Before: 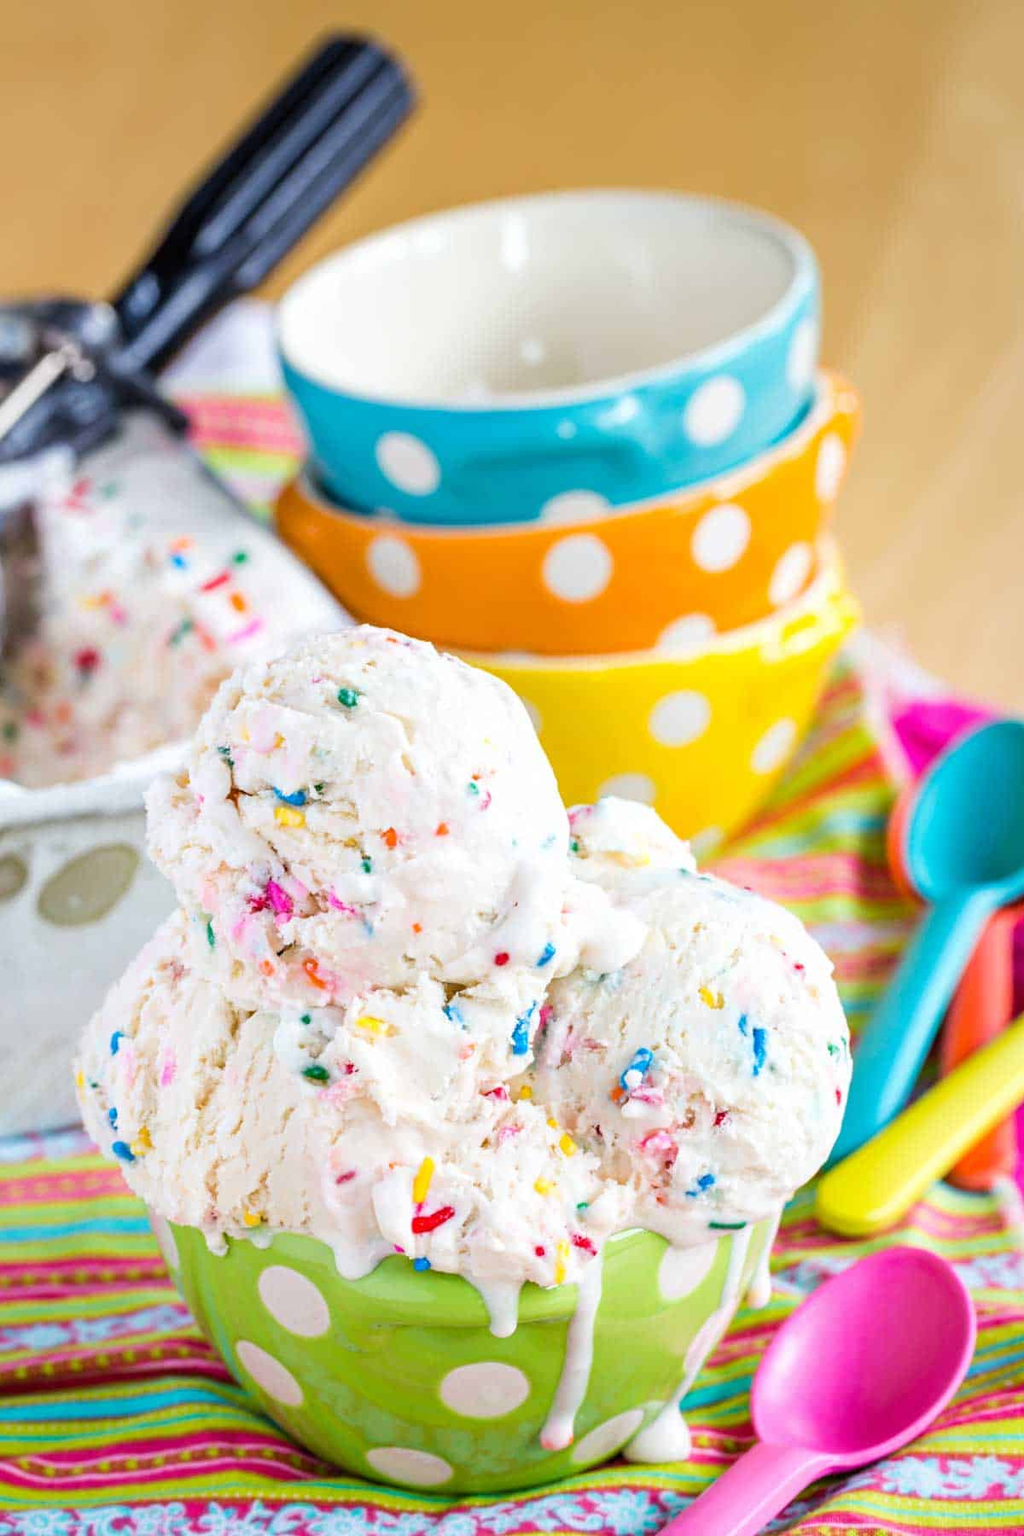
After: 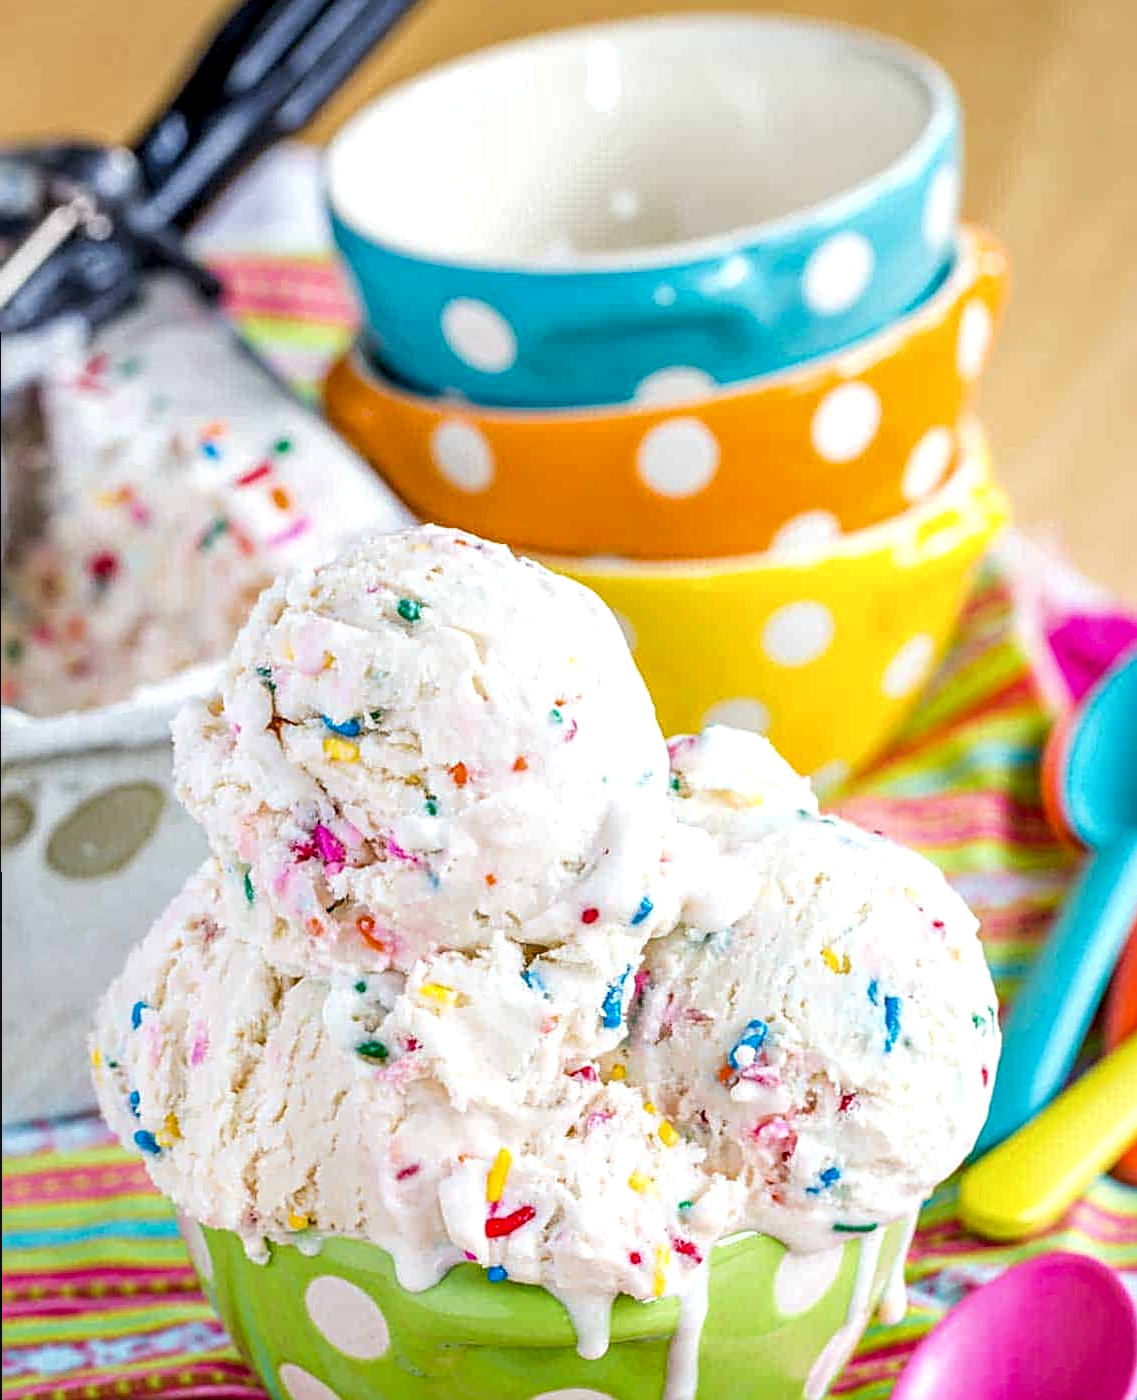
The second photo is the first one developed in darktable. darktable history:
sharpen: on, module defaults
crop and rotate: angle 0.106°, top 11.616%, right 5.48%, bottom 10.658%
local contrast: highlights 63%, detail 143%, midtone range 0.424
